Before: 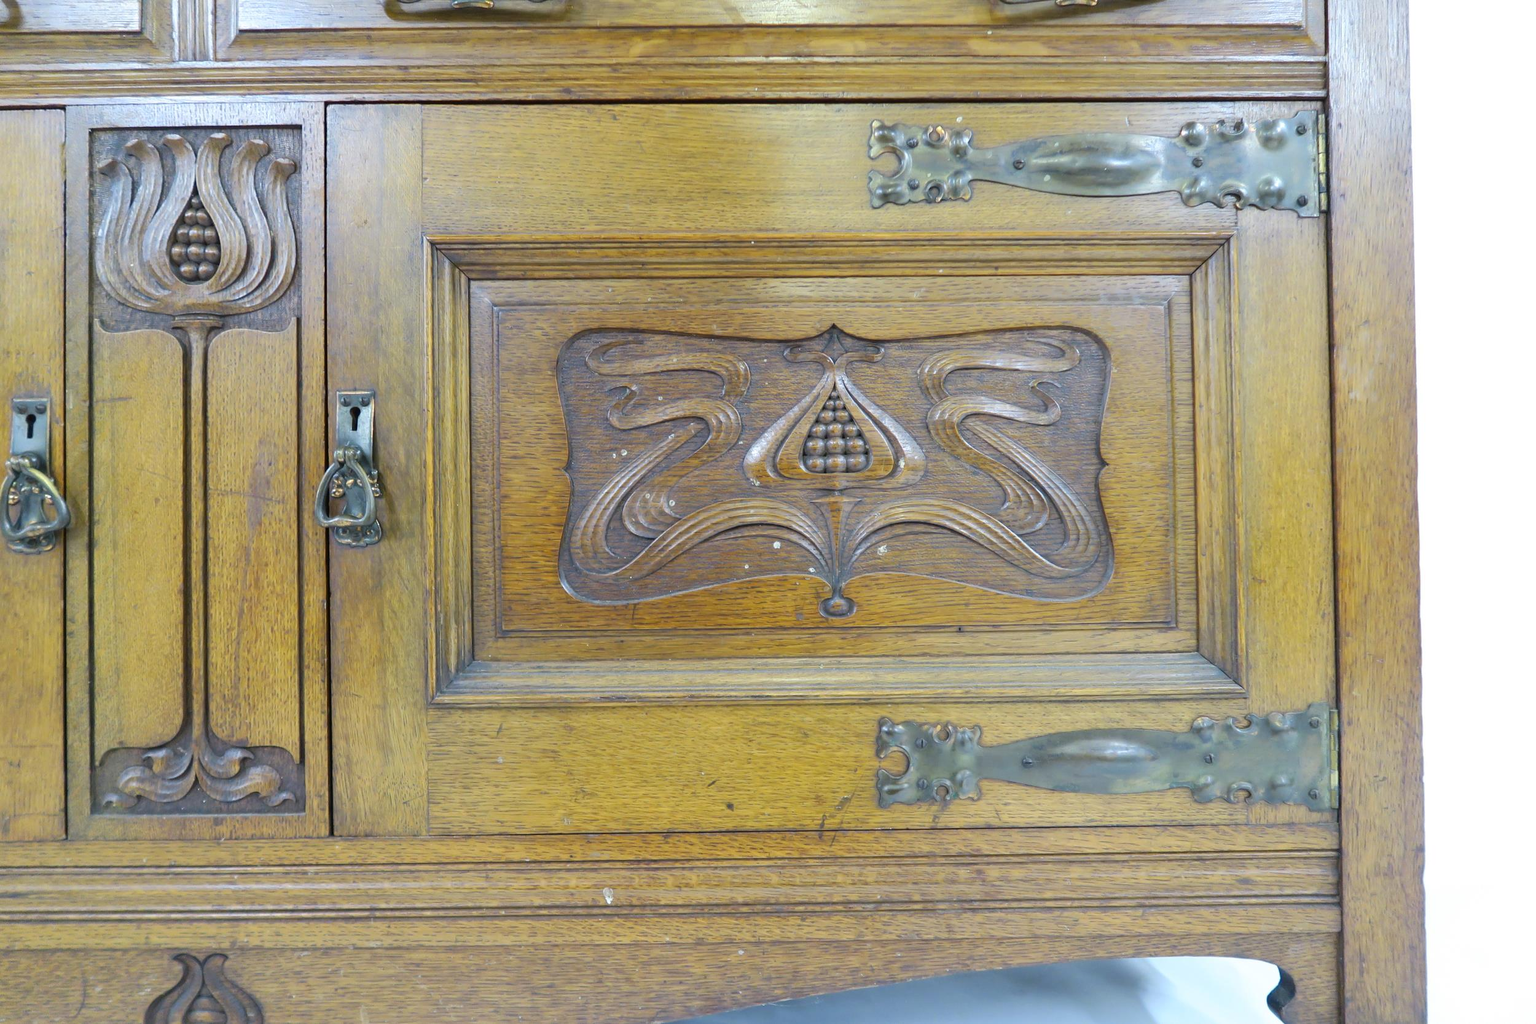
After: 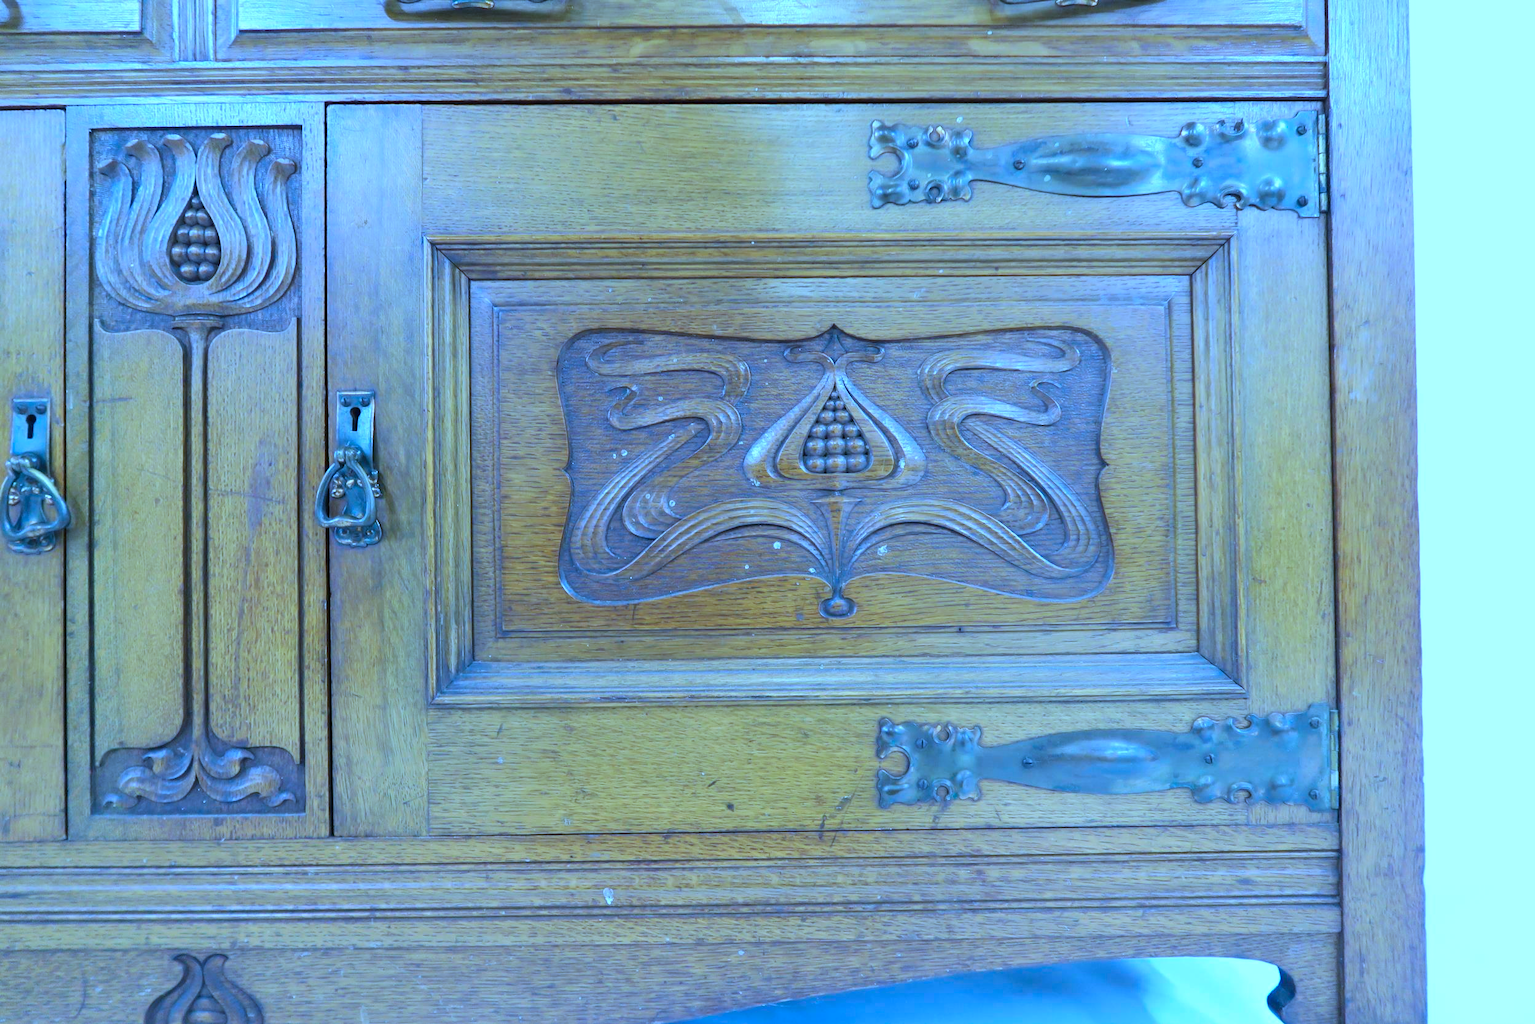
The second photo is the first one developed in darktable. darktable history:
color calibration: illuminant as shot in camera, x 0.443, y 0.412, temperature 2908.61 K, saturation algorithm version 1 (2020)
